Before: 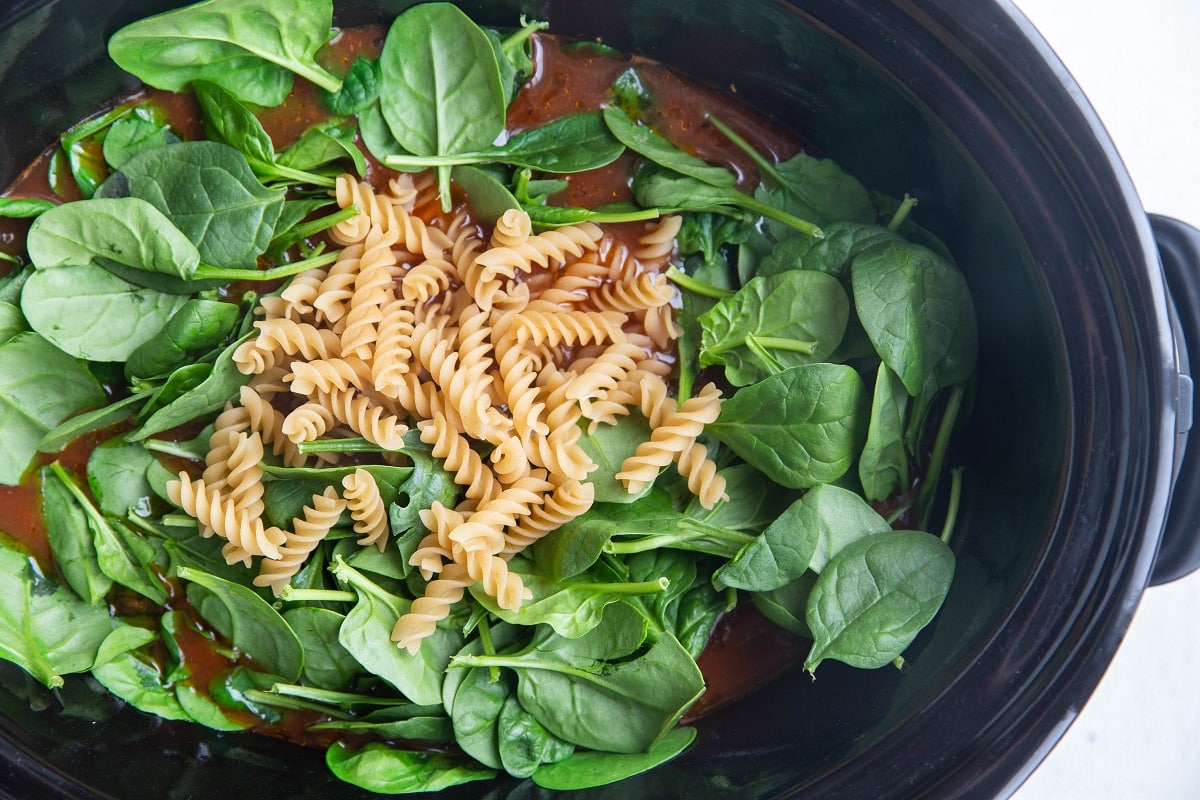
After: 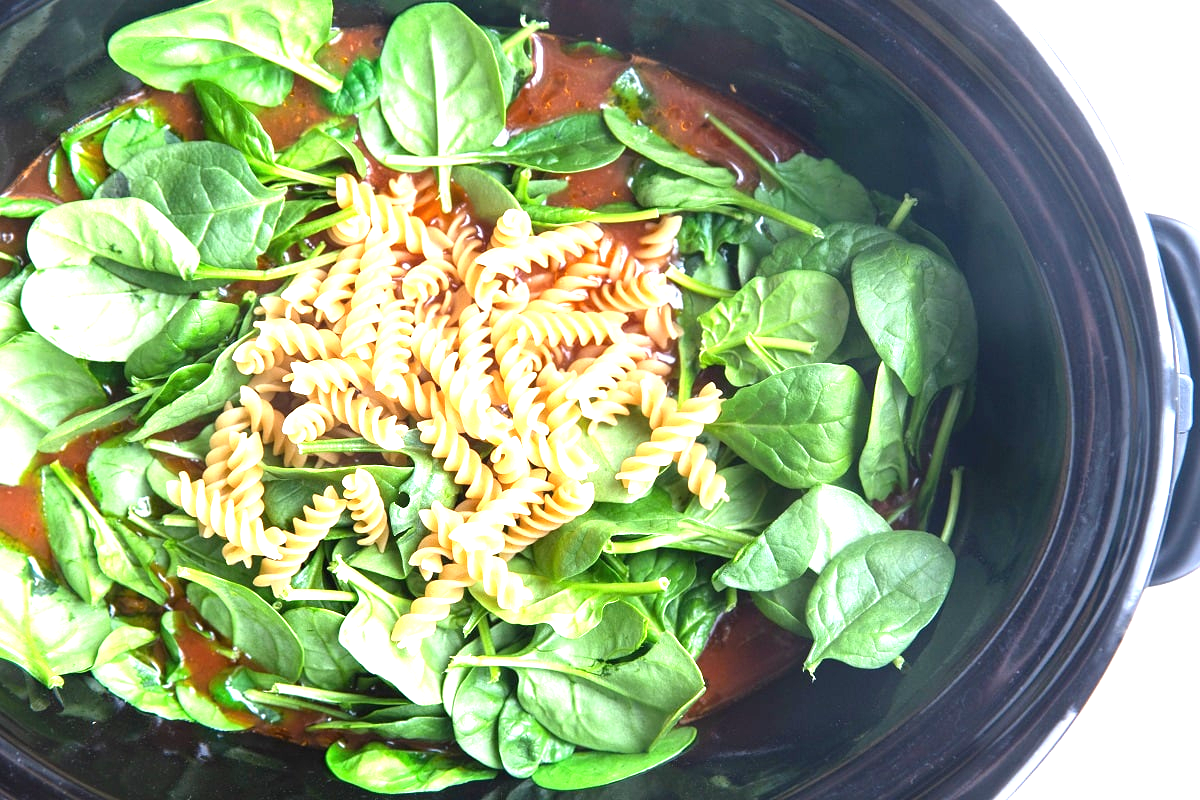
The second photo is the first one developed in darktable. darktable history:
exposure: black level correction 0, exposure 1.511 EV, compensate highlight preservation false
